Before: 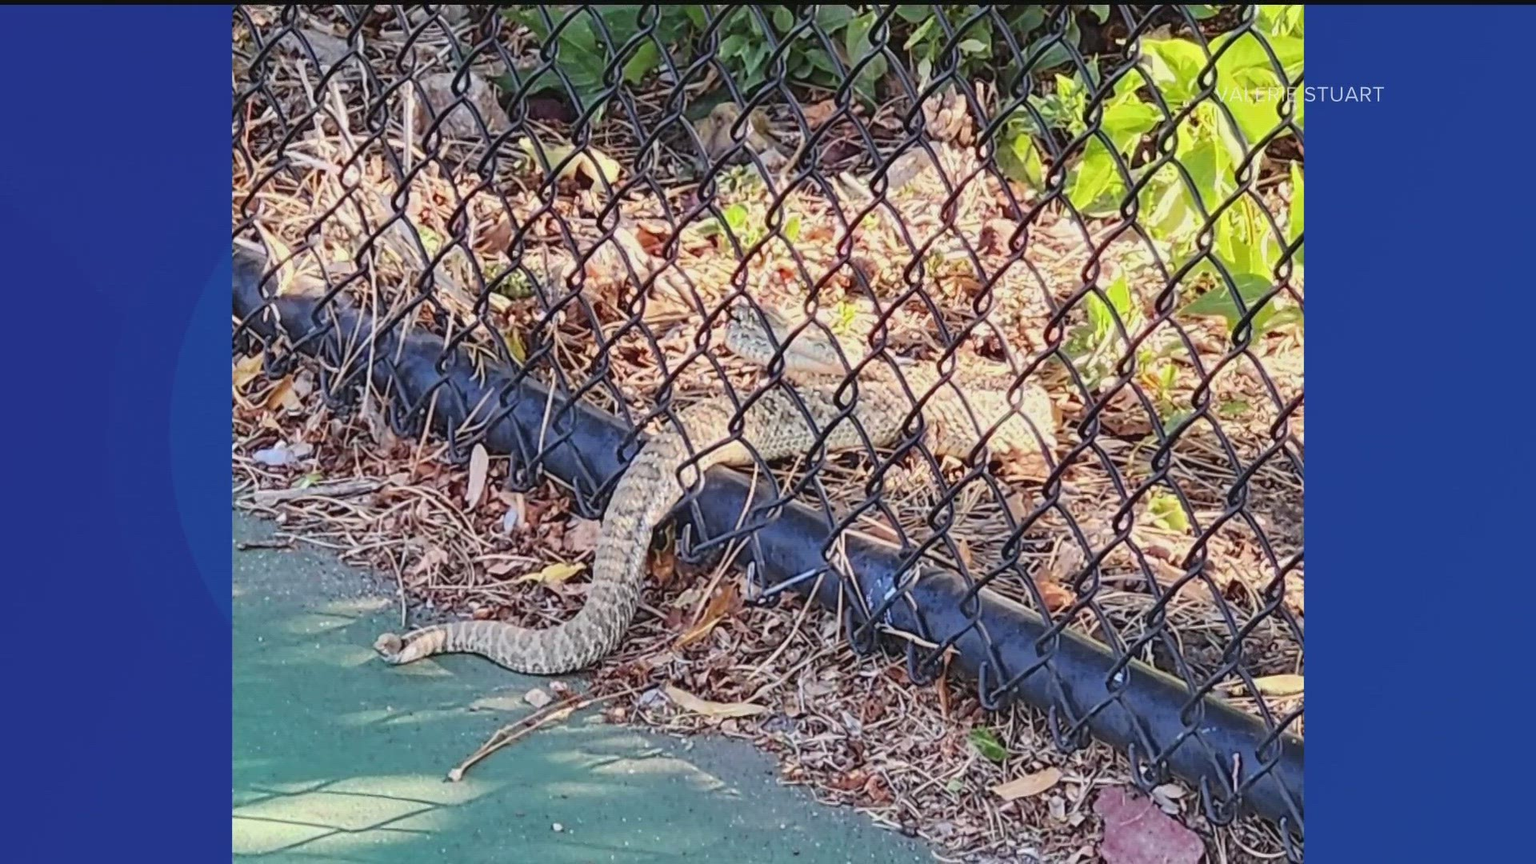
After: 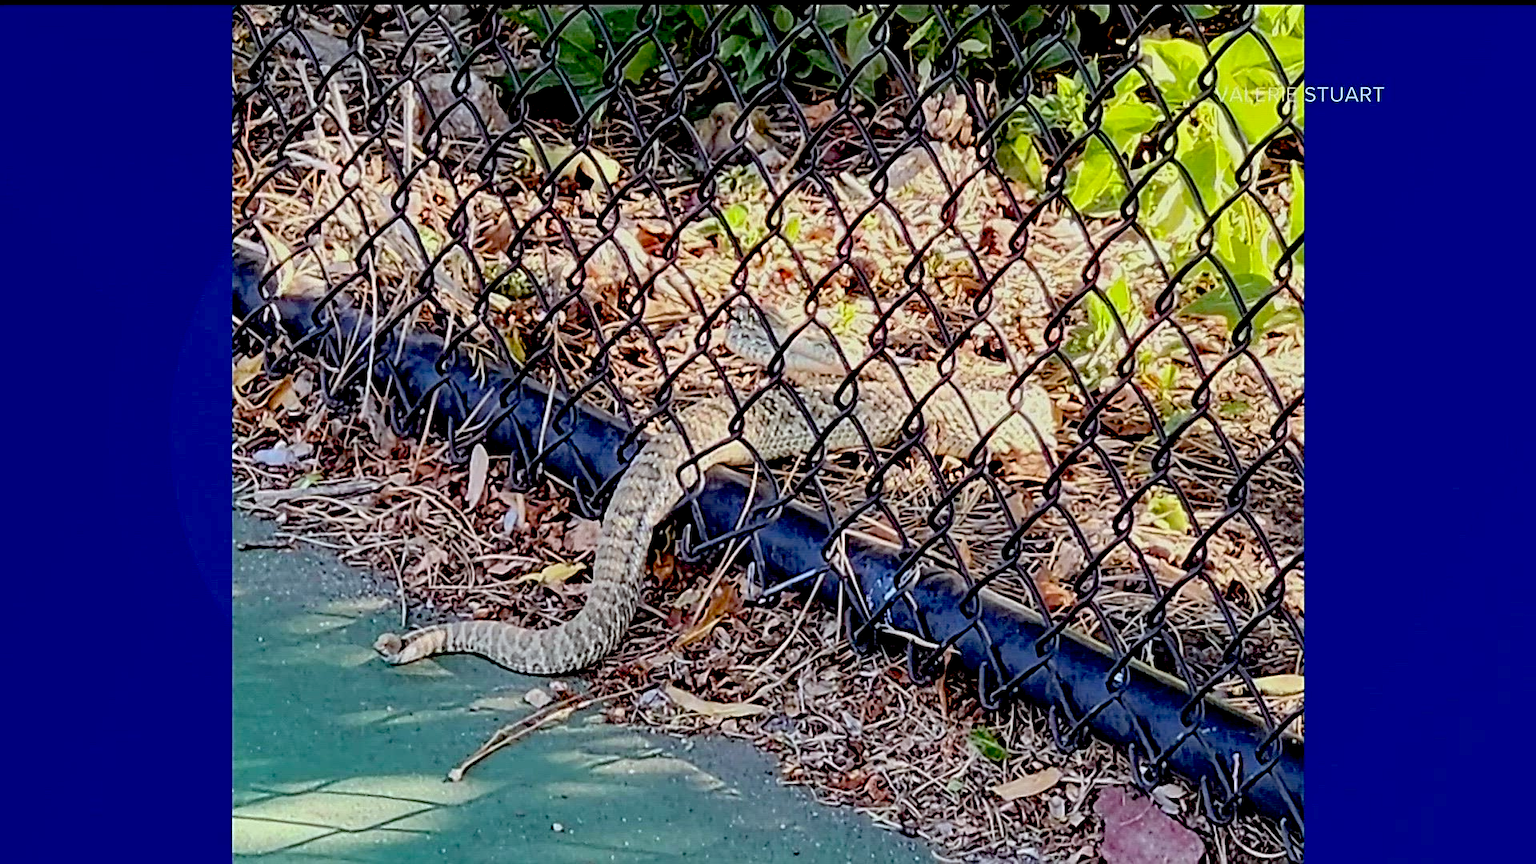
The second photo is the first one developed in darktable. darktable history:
sharpen: on, module defaults
tone equalizer: on, module defaults
color balance: lift [1.004, 1.002, 1.002, 0.998], gamma [1, 1.007, 1.002, 0.993], gain [1, 0.977, 1.013, 1.023], contrast -3.64%
exposure: black level correction 0.056, exposure -0.039 EV, compensate highlight preservation false
